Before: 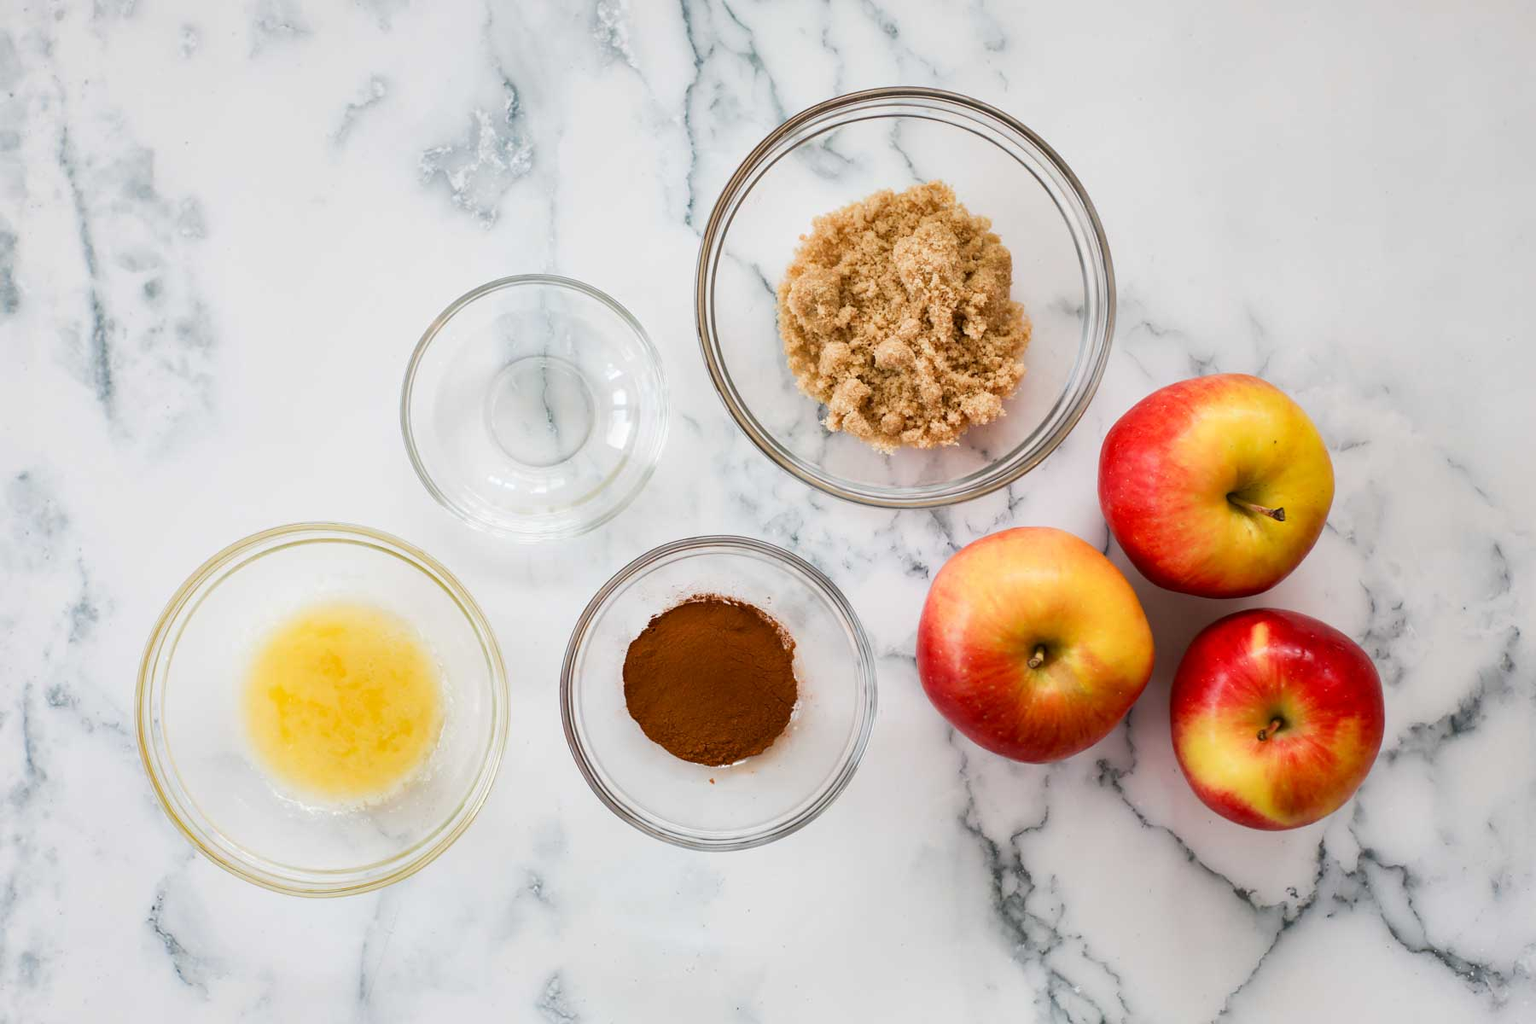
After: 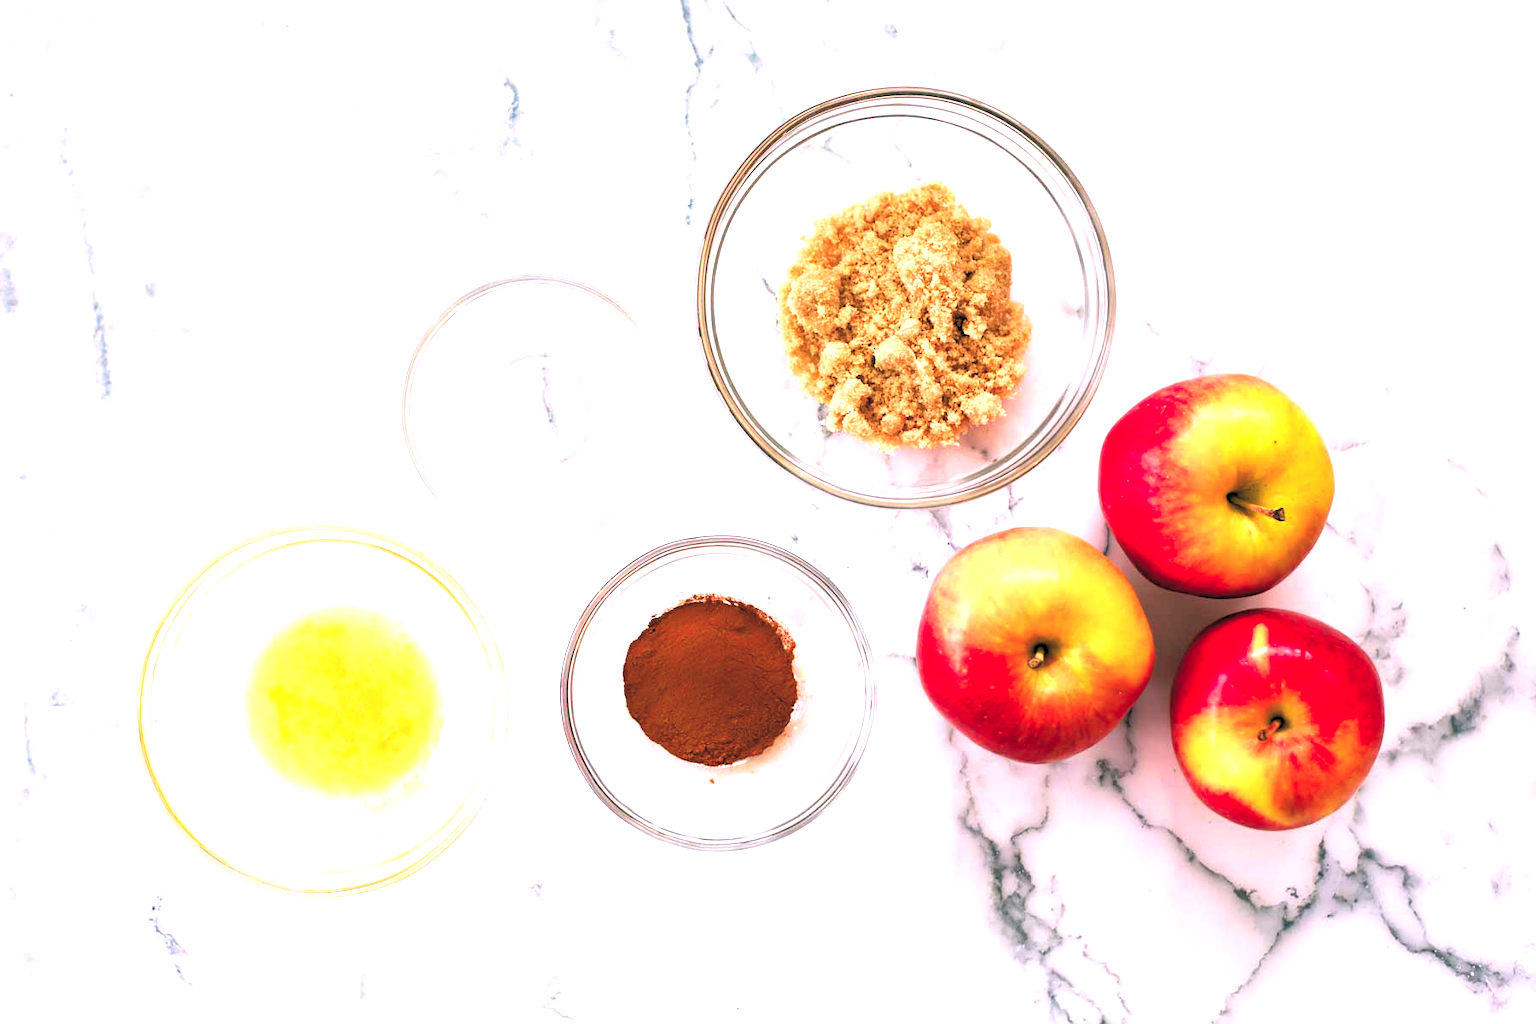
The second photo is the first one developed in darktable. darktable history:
rgb levels: preserve colors sum RGB, levels [[0.038, 0.433, 0.934], [0, 0.5, 1], [0, 0.5, 1]]
color balance: lift [1.016, 0.983, 1, 1.017], gamma [0.78, 1.018, 1.043, 0.957], gain [0.786, 1.063, 0.937, 1.017], input saturation 118.26%, contrast 13.43%, contrast fulcrum 21.62%, output saturation 82.76%
exposure: black level correction 0, exposure 1.45 EV, compensate exposure bias true, compensate highlight preservation false
